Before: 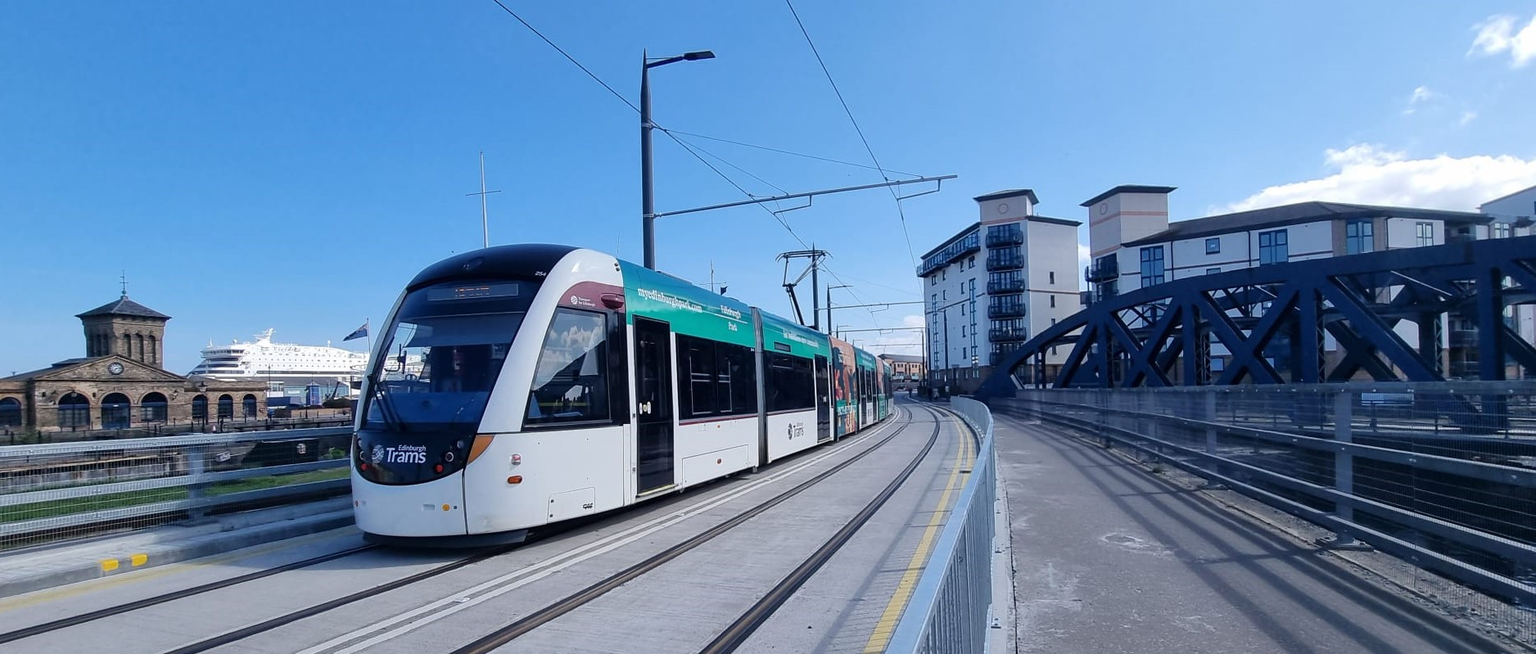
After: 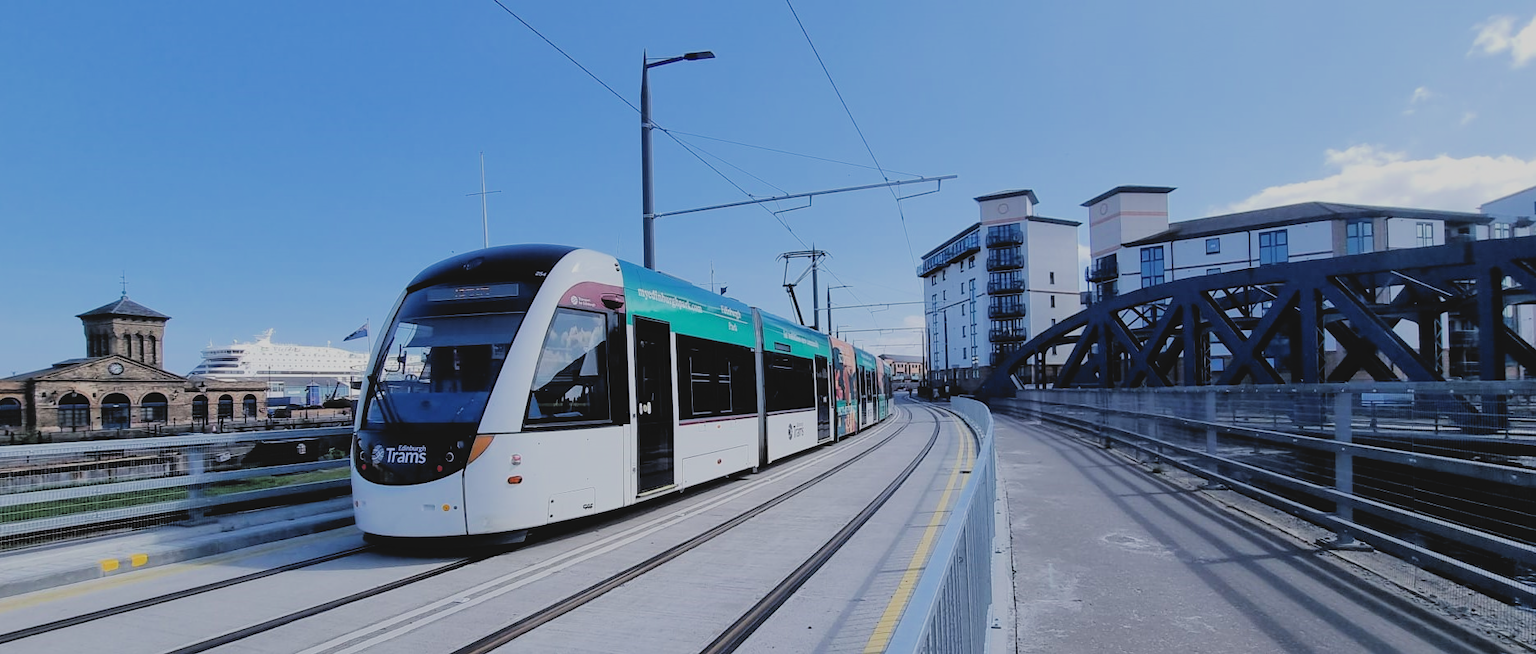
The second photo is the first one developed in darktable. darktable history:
filmic rgb: black relative exposure -4.24 EV, white relative exposure 5.12 EV, hardness 2.04, contrast 1.161, add noise in highlights 0.002, preserve chrominance max RGB, color science v3 (2019), use custom middle-gray values true, contrast in highlights soft
contrast brightness saturation: contrast -0.097, brightness 0.054, saturation 0.082
